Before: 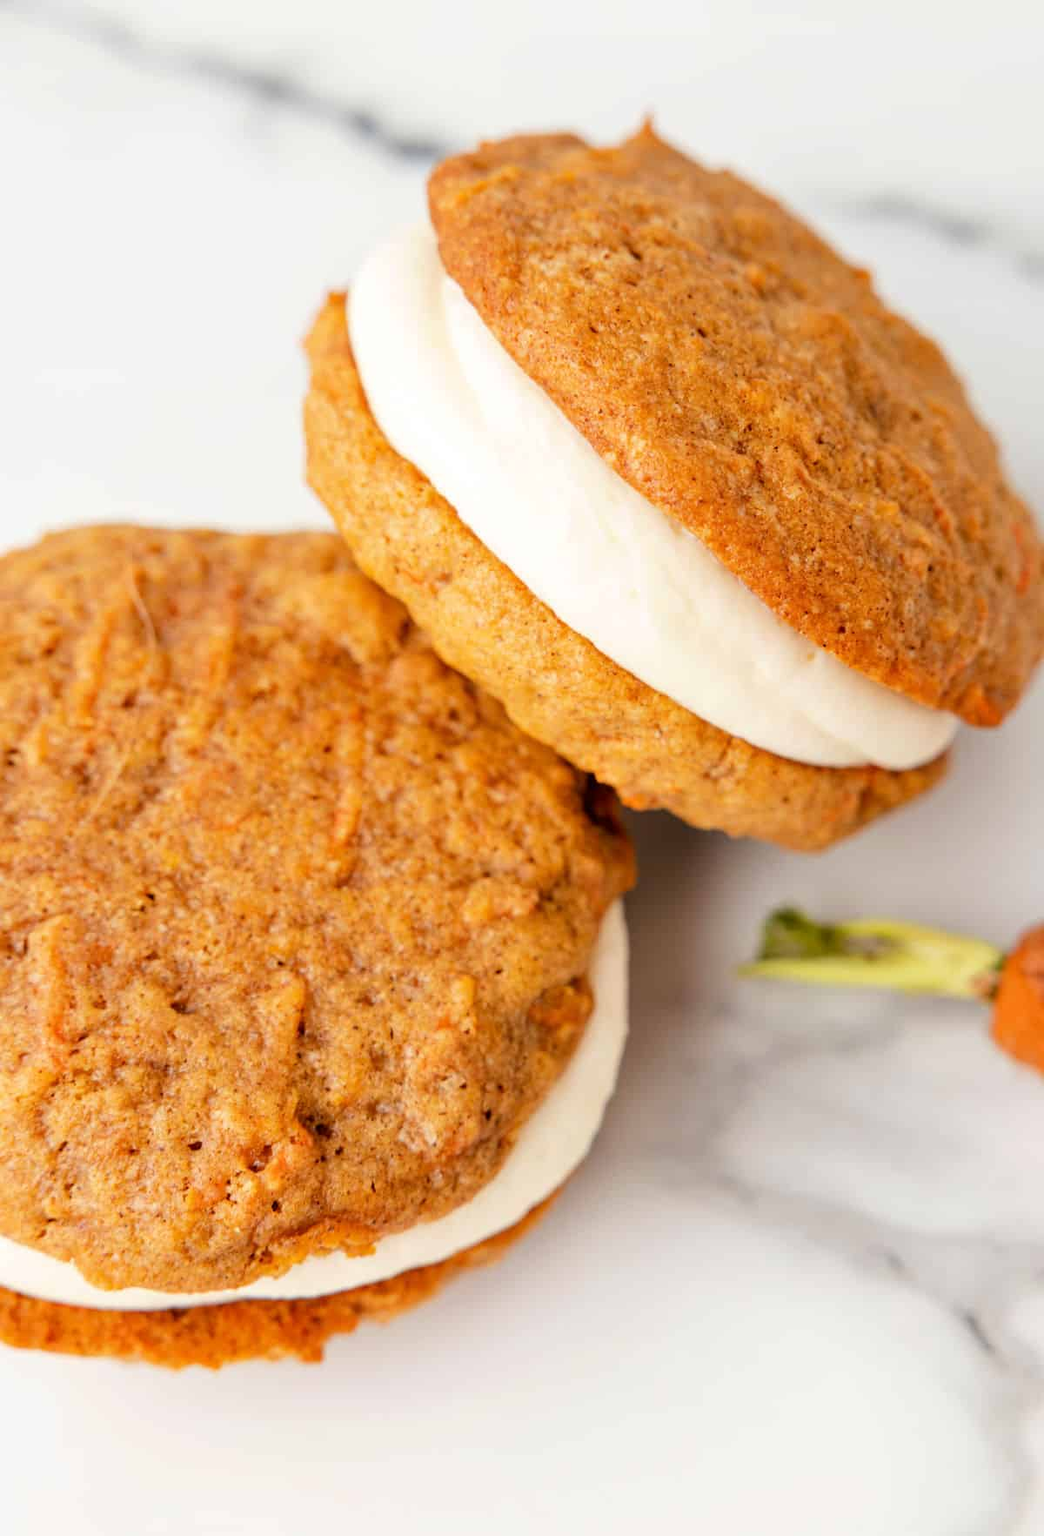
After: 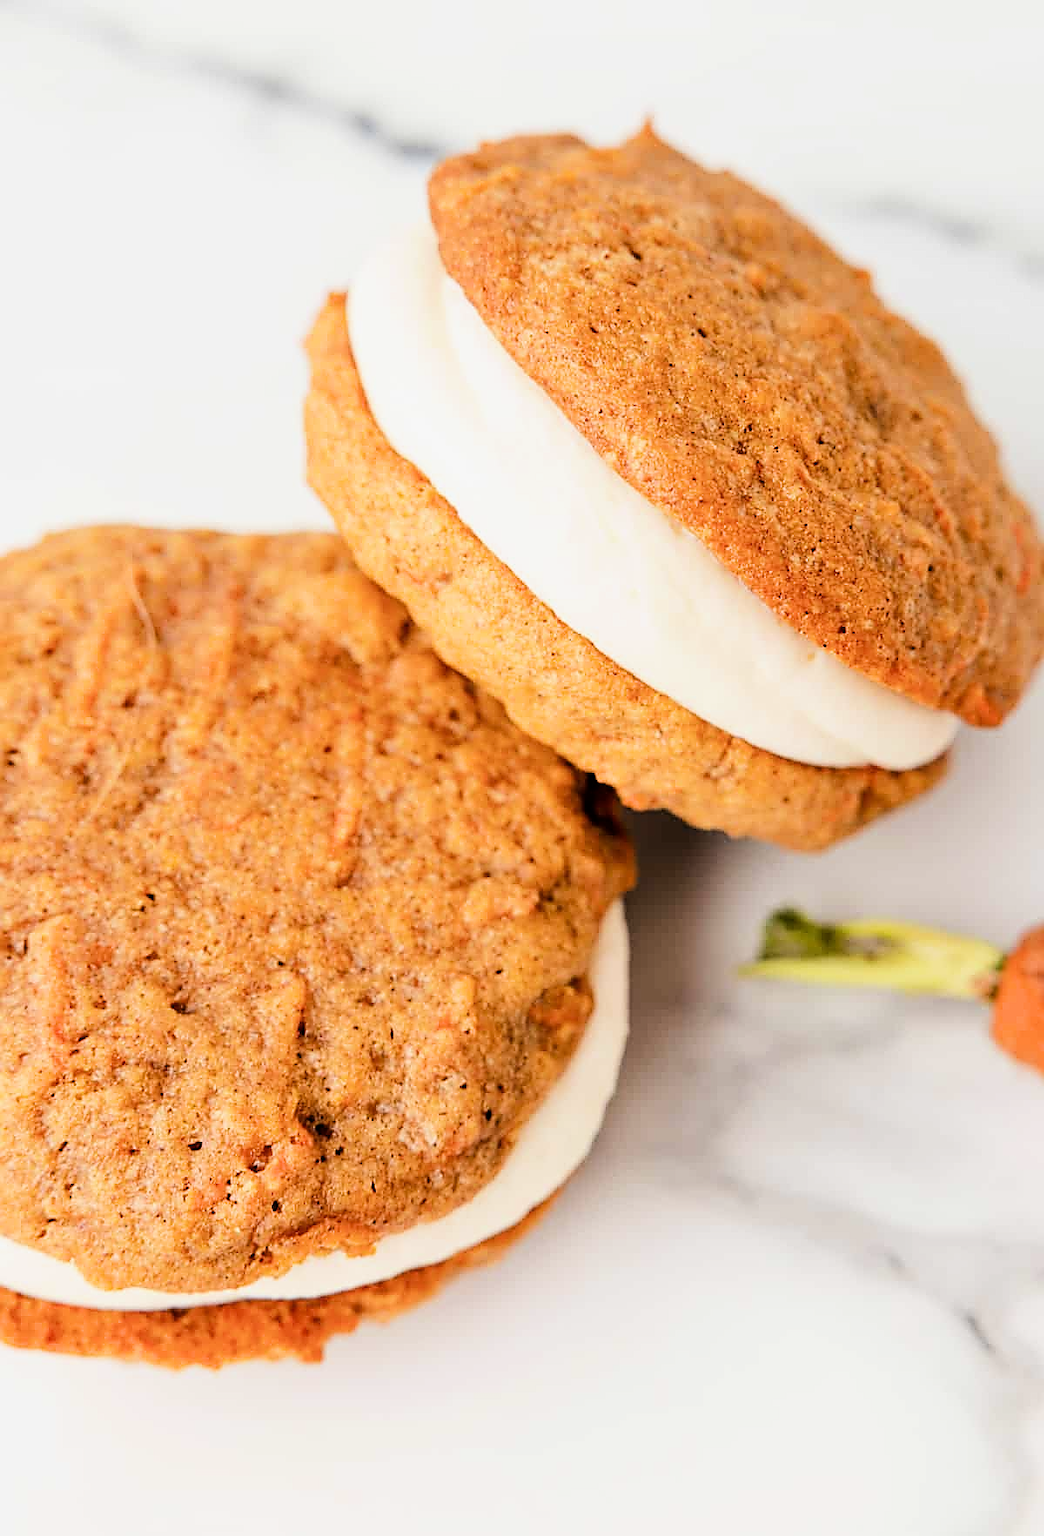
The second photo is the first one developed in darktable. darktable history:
sharpen: radius 1.399, amount 1.24, threshold 0.723
tone equalizer: -8 EV -0.733 EV, -7 EV -0.72 EV, -6 EV -0.594 EV, -5 EV -0.361 EV, -3 EV 0.378 EV, -2 EV 0.6 EV, -1 EV 0.7 EV, +0 EV 0.726 EV, edges refinement/feathering 500, mask exposure compensation -1.57 EV, preserve details no
filmic rgb: black relative exposure -8.17 EV, white relative exposure 3.78 EV, threshold 3.06 EV, hardness 4.43, enable highlight reconstruction true
